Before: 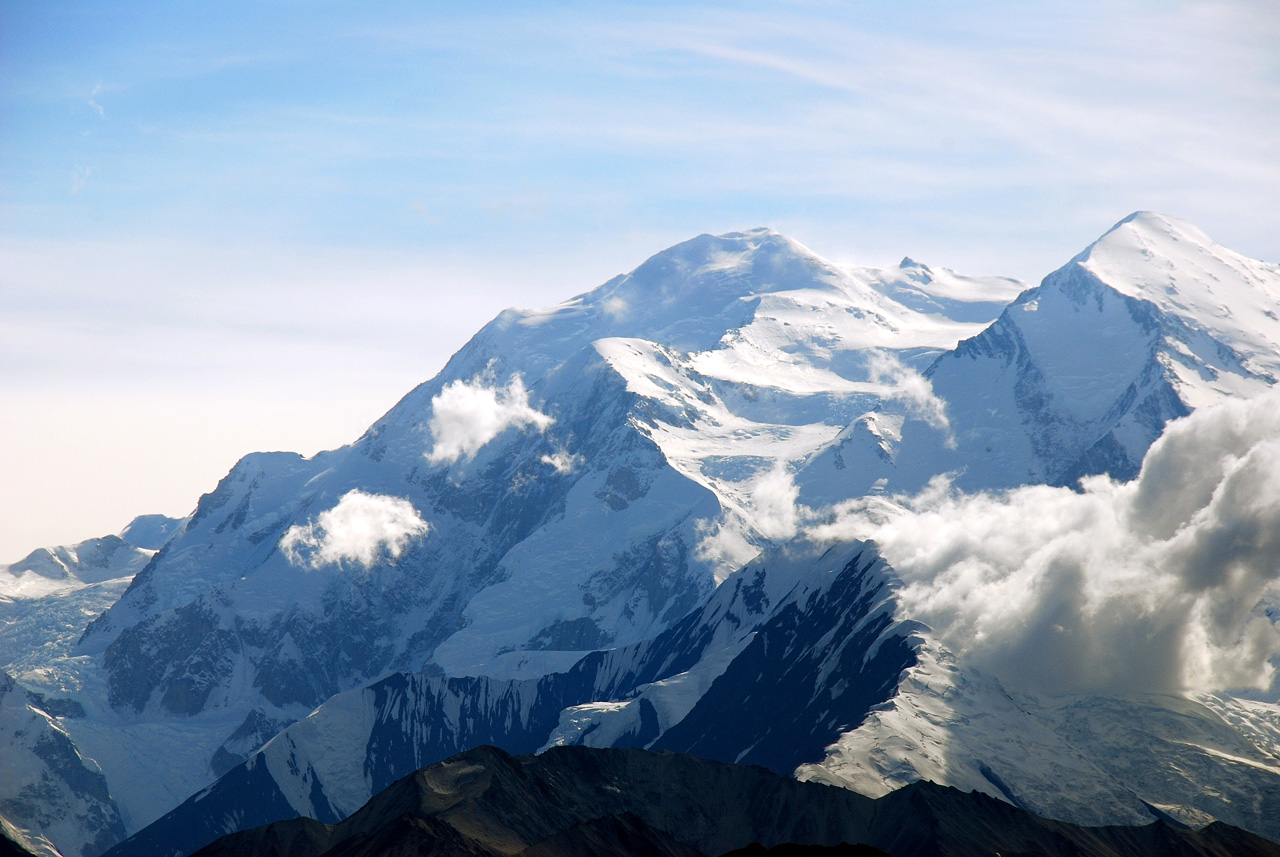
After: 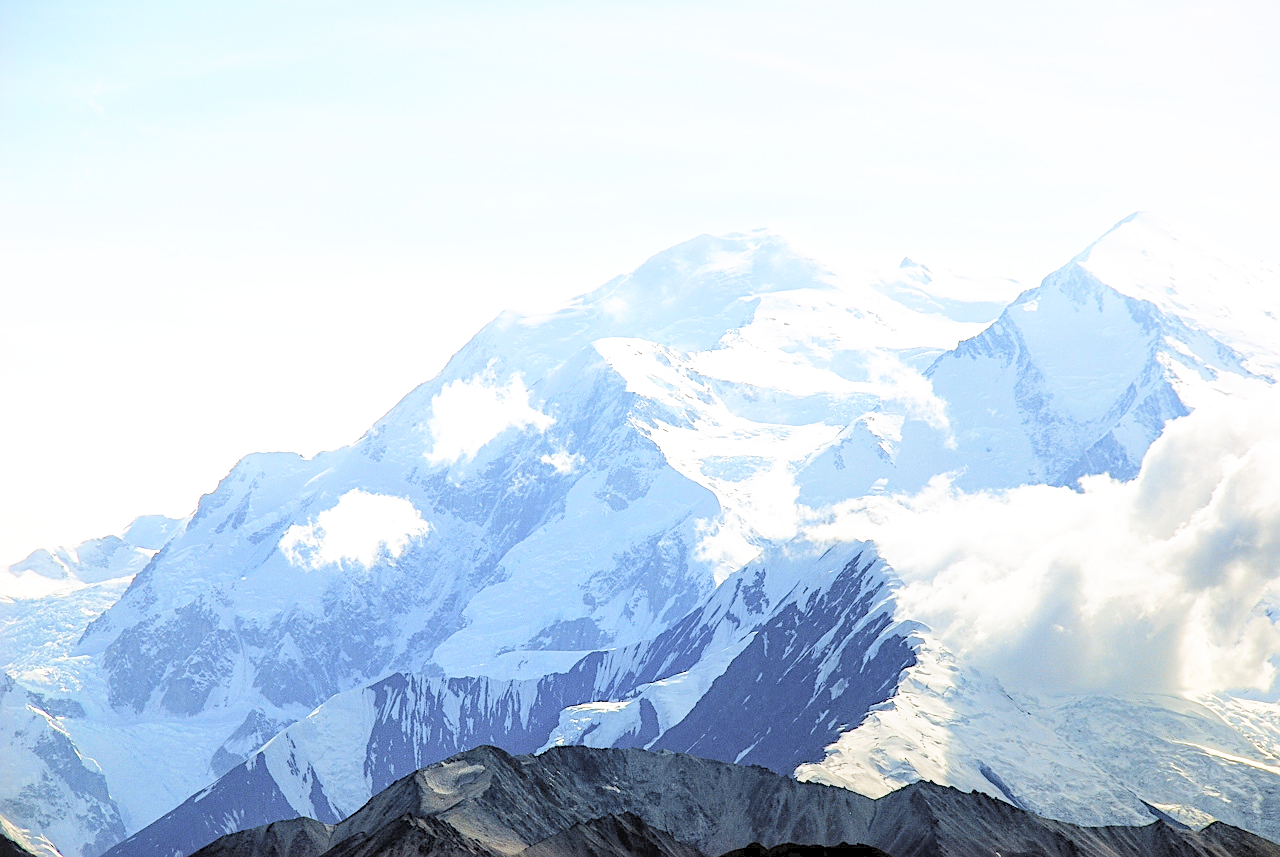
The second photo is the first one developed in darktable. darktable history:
contrast brightness saturation: brightness 0.981
sharpen: on, module defaults
local contrast: on, module defaults
tone curve: curves: ch0 [(0, 0) (0.003, 0.023) (0.011, 0.024) (0.025, 0.028) (0.044, 0.035) (0.069, 0.043) (0.1, 0.052) (0.136, 0.063) (0.177, 0.094) (0.224, 0.145) (0.277, 0.209) (0.335, 0.281) (0.399, 0.364) (0.468, 0.453) (0.543, 0.553) (0.623, 0.66) (0.709, 0.767) (0.801, 0.88) (0.898, 0.968) (1, 1)], preserve colors none
